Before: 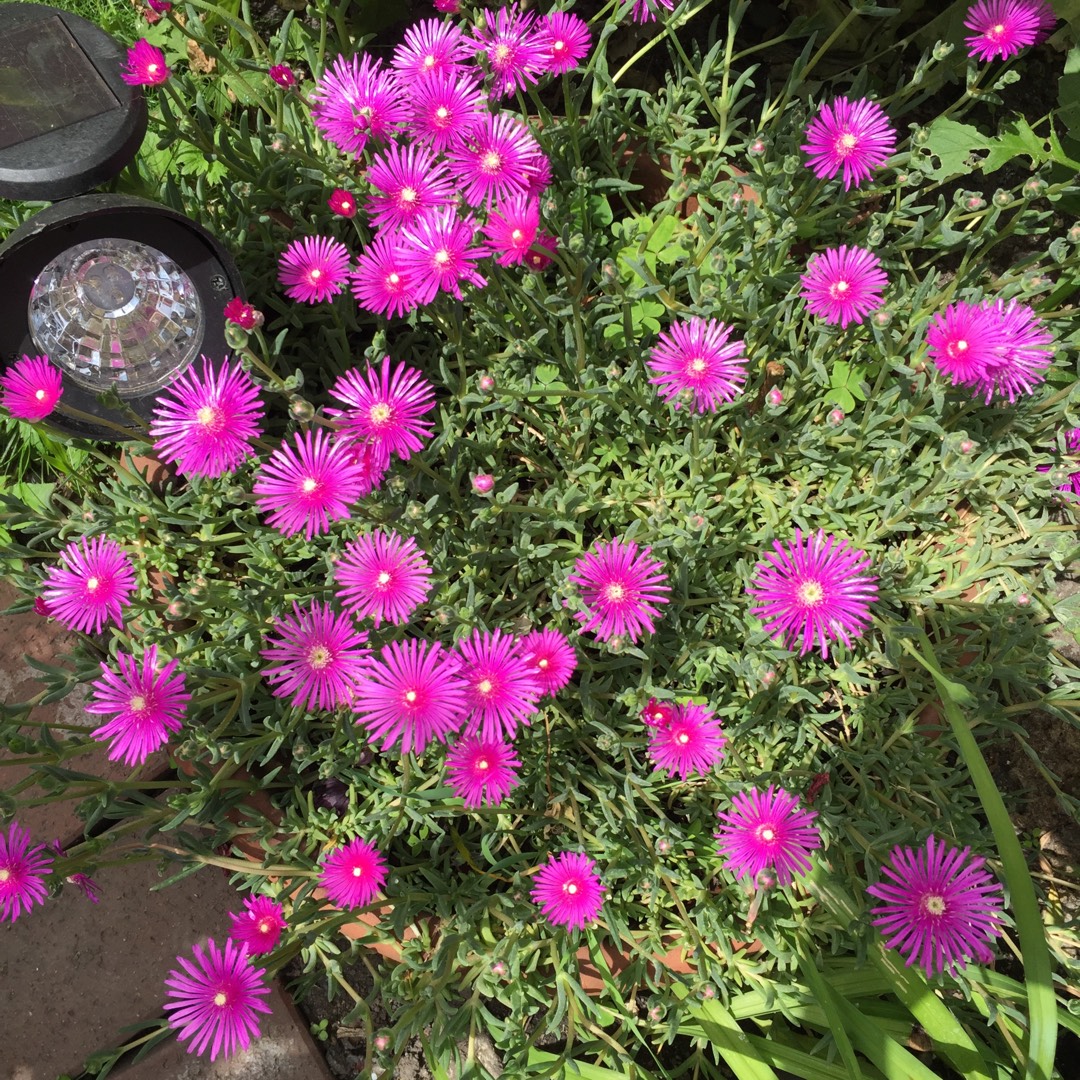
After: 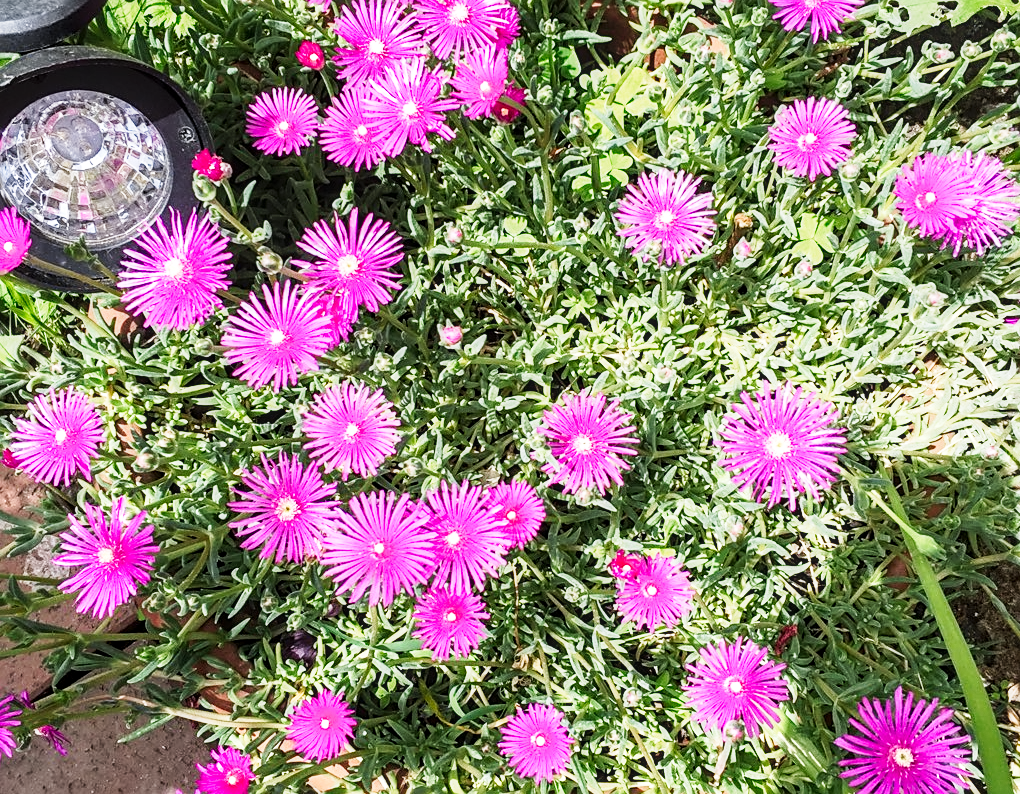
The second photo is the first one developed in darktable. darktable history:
crop and rotate: left 3.014%, top 13.776%, right 2.452%, bottom 12.679%
local contrast: on, module defaults
contrast brightness saturation: contrast 0.03, brightness -0.032
sharpen: on, module defaults
contrast equalizer: y [[0.5 ×6], [0.5 ×6], [0.5 ×6], [0 ×6], [0, 0.039, 0.251, 0.29, 0.293, 0.292]], mix 0.165
exposure: exposure -0.04 EV, compensate highlight preservation false
tone curve: curves: ch0 [(0, 0) (0.003, 0.003) (0.011, 0.012) (0.025, 0.027) (0.044, 0.048) (0.069, 0.074) (0.1, 0.117) (0.136, 0.177) (0.177, 0.246) (0.224, 0.324) (0.277, 0.422) (0.335, 0.531) (0.399, 0.633) (0.468, 0.733) (0.543, 0.824) (0.623, 0.895) (0.709, 0.938) (0.801, 0.961) (0.898, 0.98) (1, 1)], preserve colors none
color calibration: illuminant as shot in camera, x 0.358, y 0.373, temperature 4628.91 K
